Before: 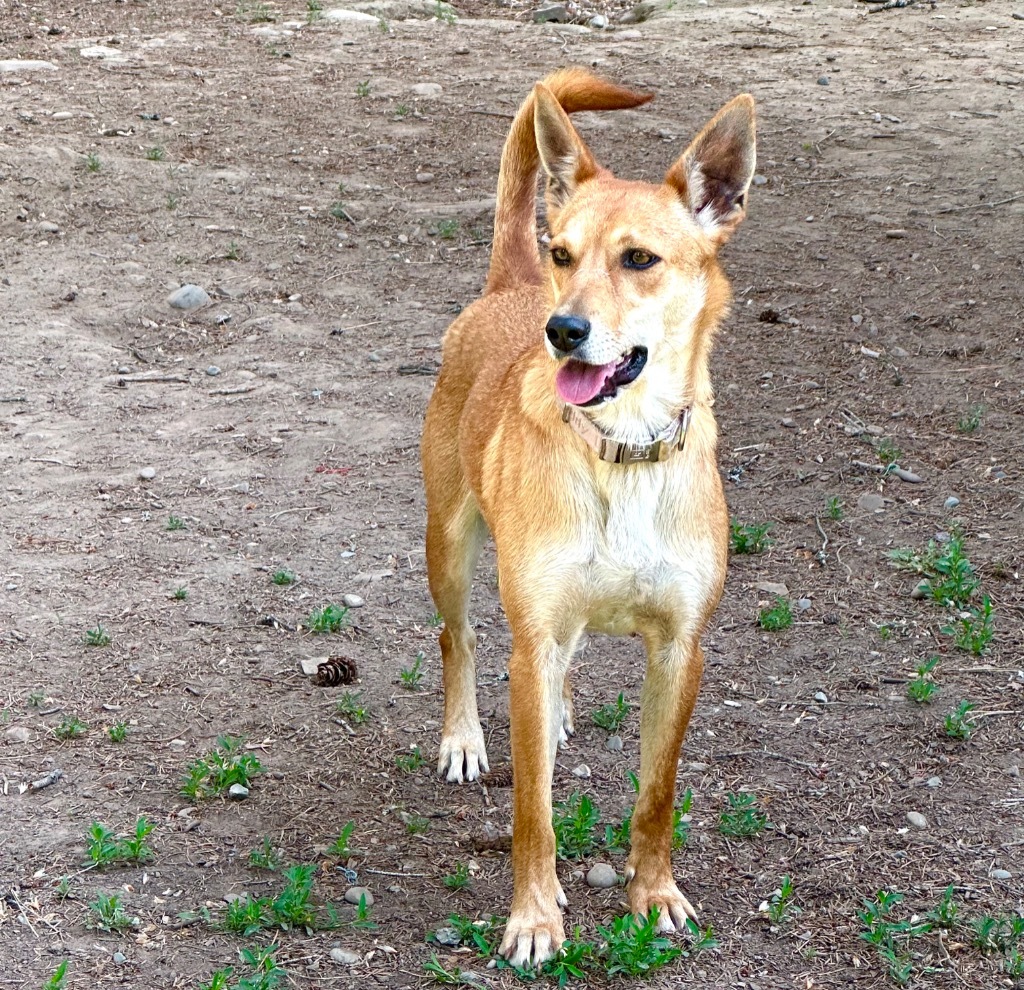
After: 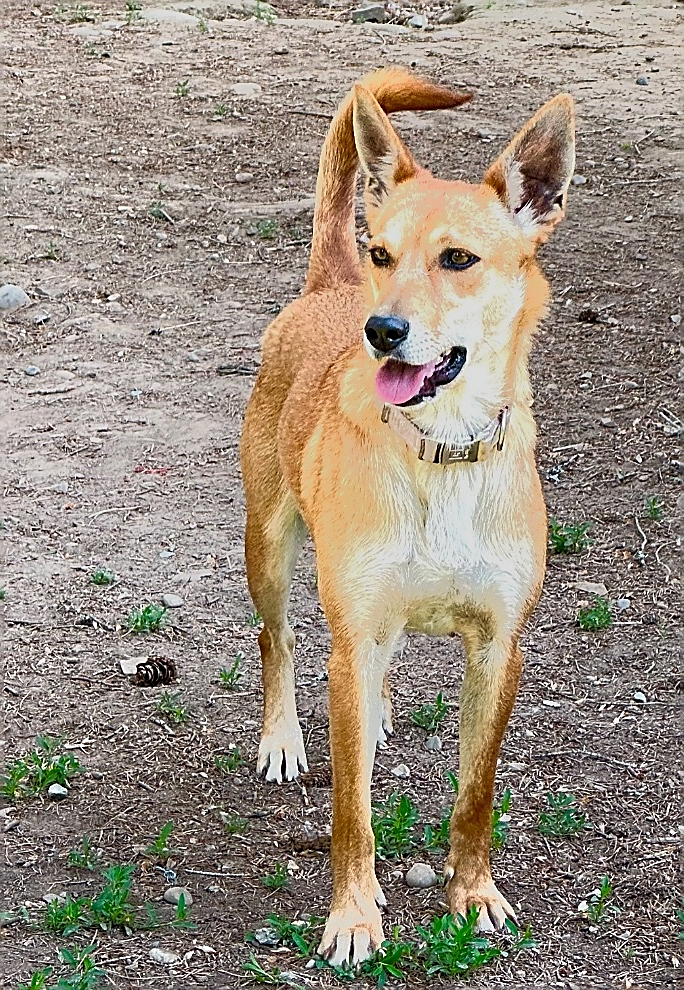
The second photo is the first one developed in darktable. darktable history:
sharpen: radius 1.4, amount 1.25, threshold 0.7
tone equalizer: -7 EV -0.63 EV, -6 EV 1 EV, -5 EV -0.45 EV, -4 EV 0.43 EV, -3 EV 0.41 EV, -2 EV 0.15 EV, -1 EV -0.15 EV, +0 EV -0.39 EV, smoothing diameter 25%, edges refinement/feathering 10, preserve details guided filter
crop and rotate: left 17.732%, right 15.423%
